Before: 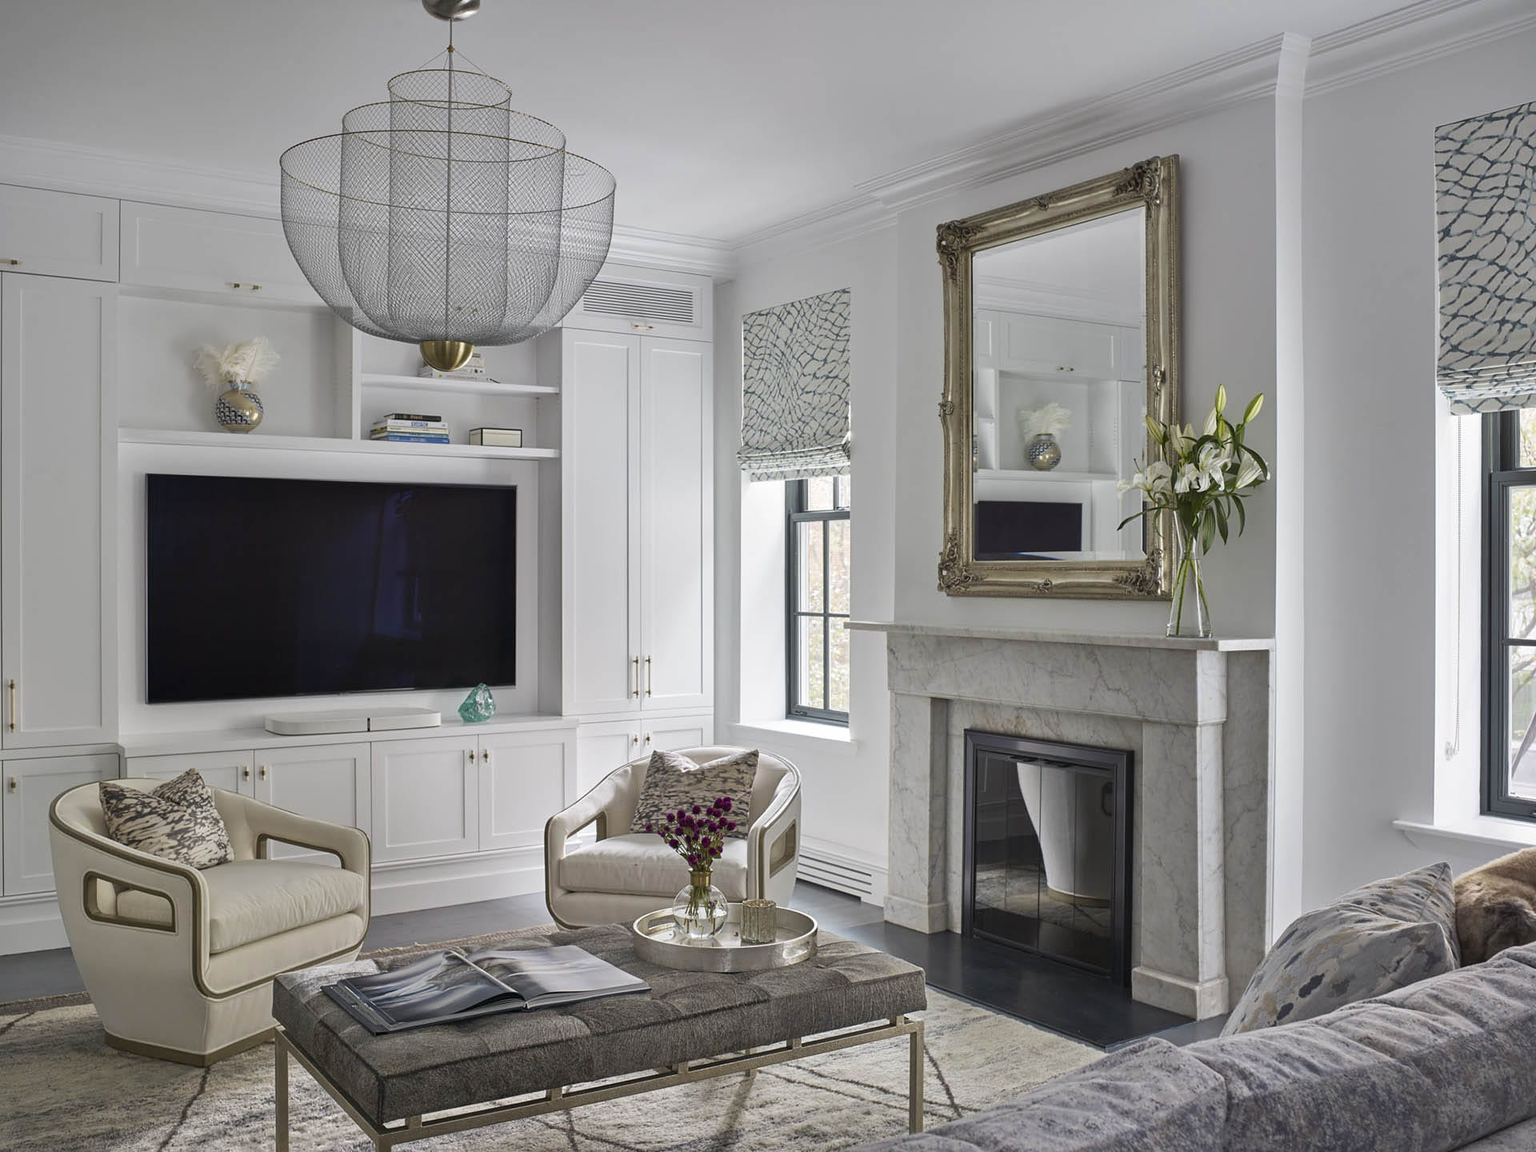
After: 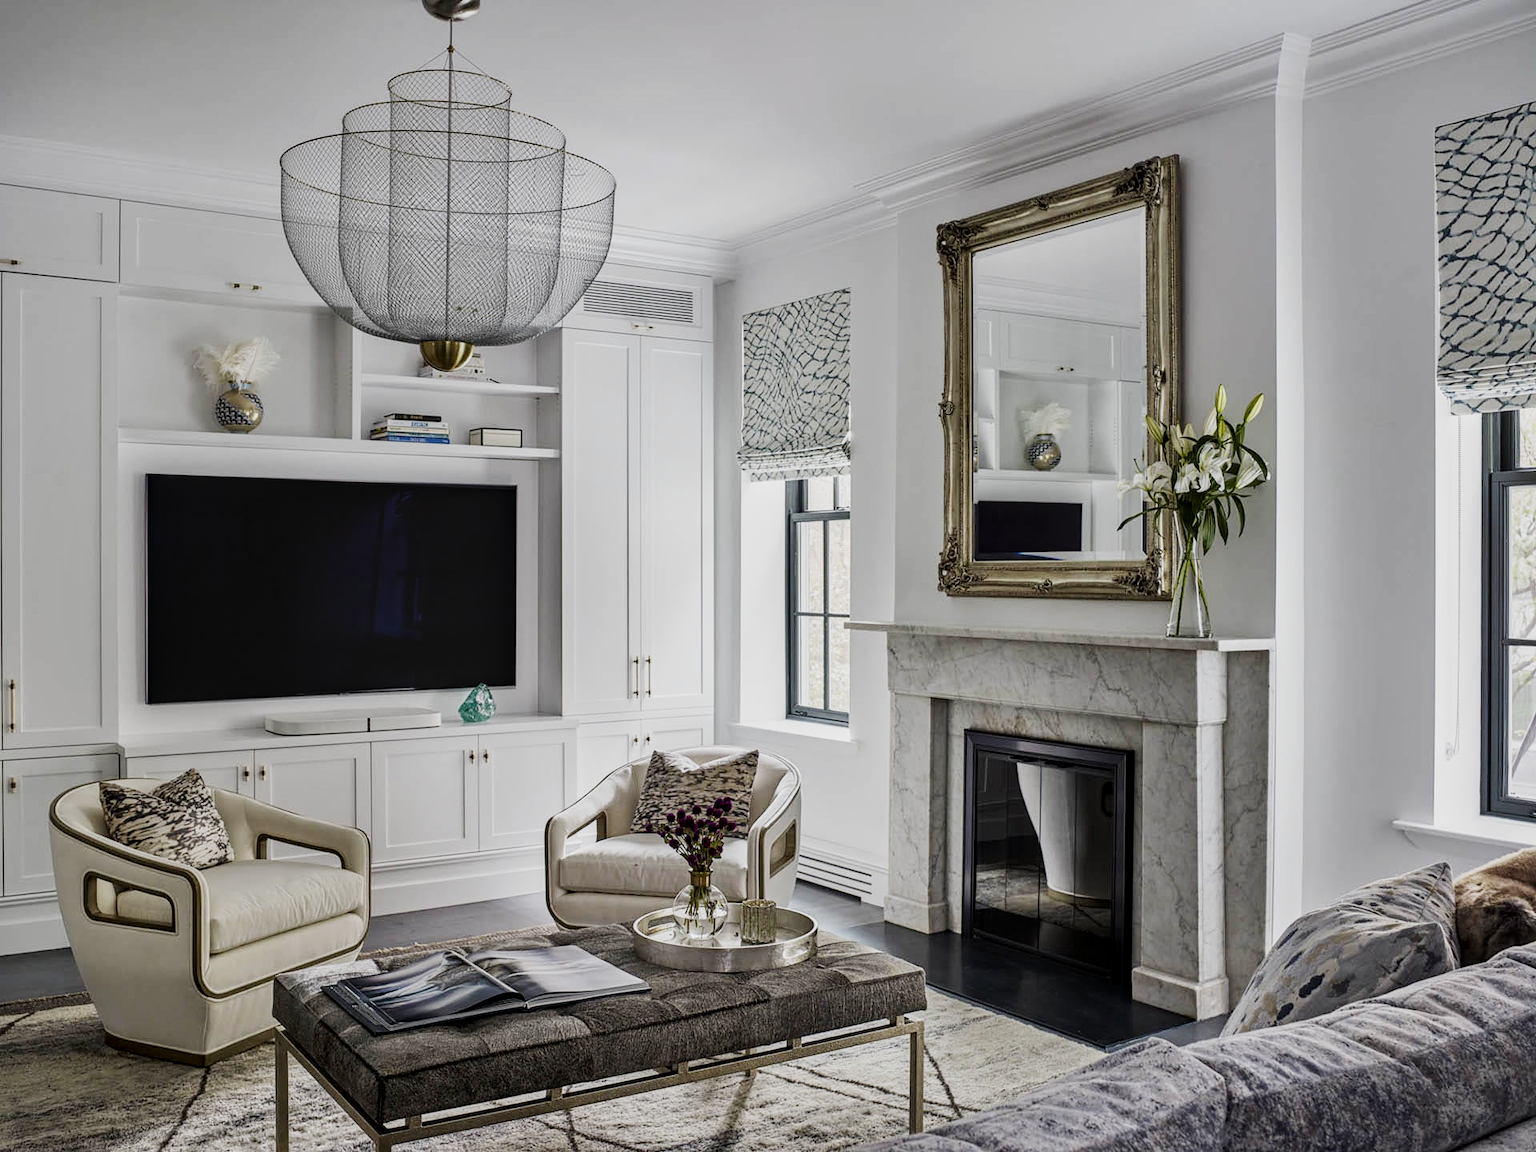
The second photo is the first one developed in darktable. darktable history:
local contrast: on, module defaults
white balance: emerald 1
sigmoid: contrast 1.8, skew -0.2, preserve hue 0%, red attenuation 0.1, red rotation 0.035, green attenuation 0.1, green rotation -0.017, blue attenuation 0.15, blue rotation -0.052, base primaries Rec2020
